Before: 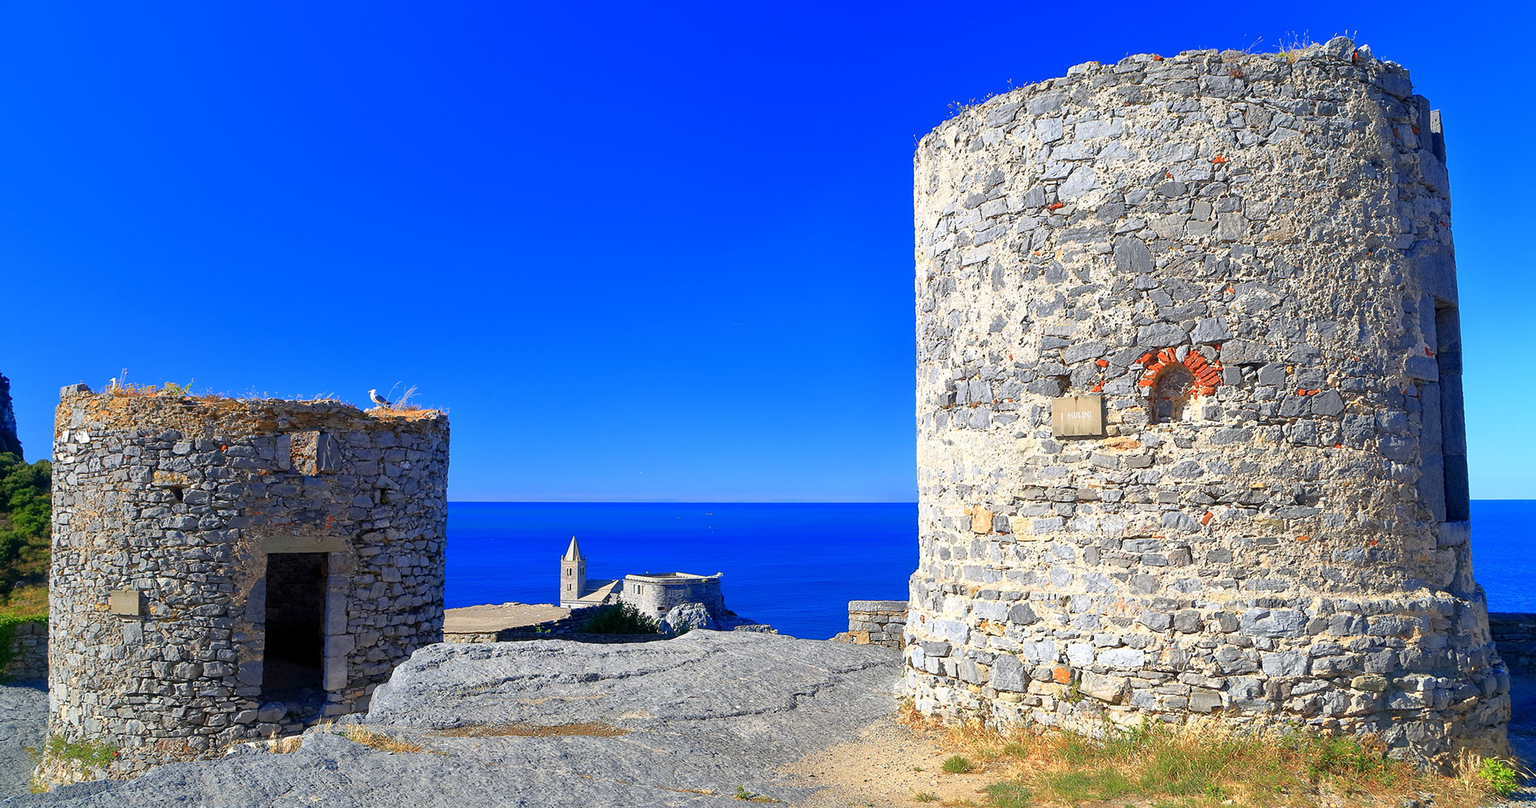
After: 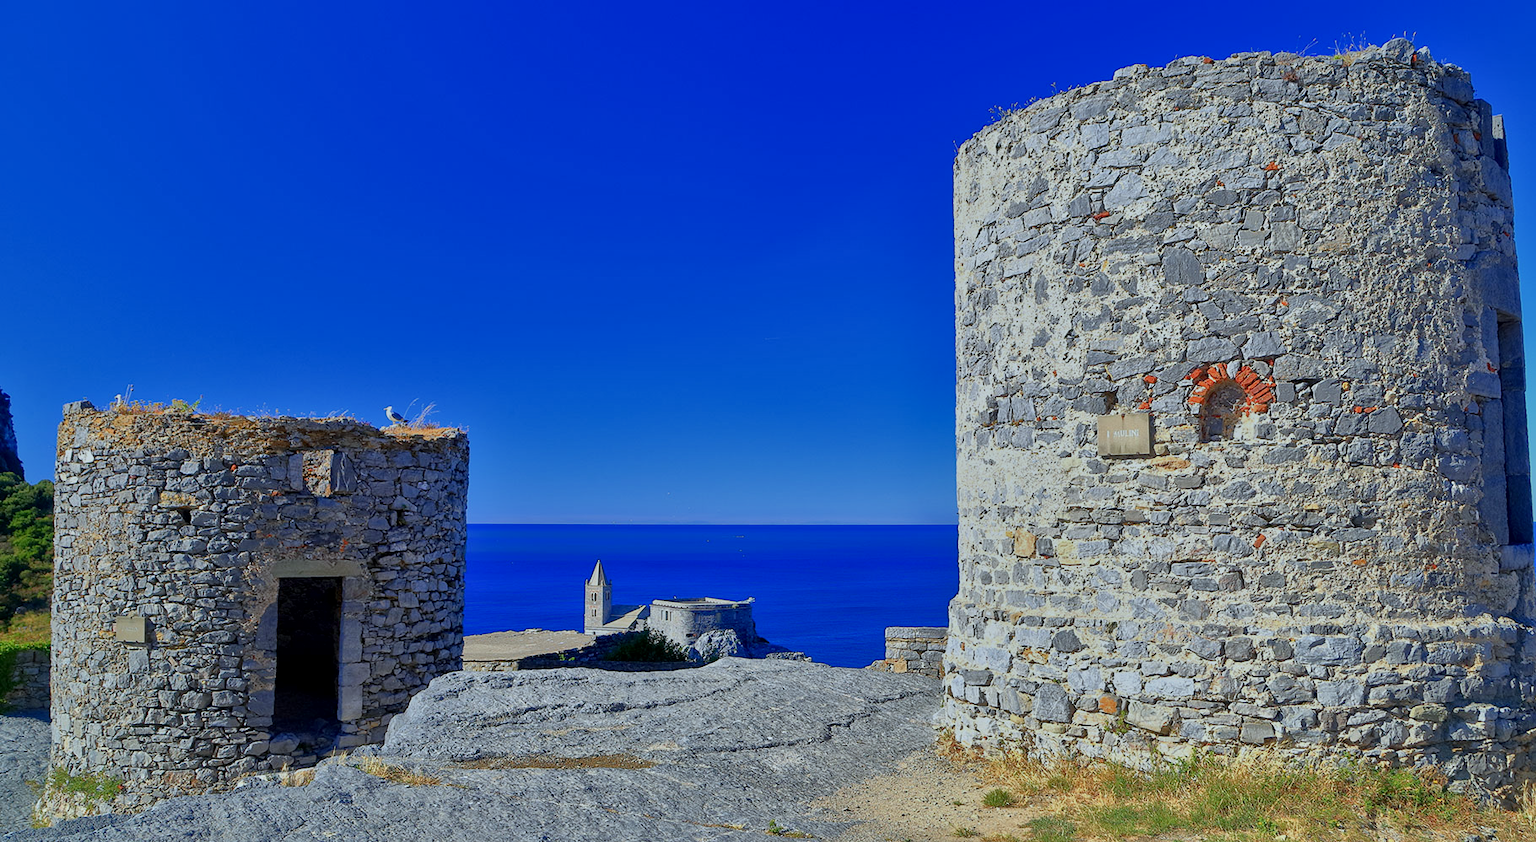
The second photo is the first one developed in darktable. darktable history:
local contrast: mode bilateral grid, contrast 20, coarseness 50, detail 132%, midtone range 0.2
crop: right 4.126%, bottom 0.031%
white balance: red 0.925, blue 1.046
tone equalizer: -8 EV -0.002 EV, -7 EV 0.005 EV, -6 EV -0.008 EV, -5 EV 0.007 EV, -4 EV -0.042 EV, -3 EV -0.233 EV, -2 EV -0.662 EV, -1 EV -0.983 EV, +0 EV -0.969 EV, smoothing diameter 2%, edges refinement/feathering 20, mask exposure compensation -1.57 EV, filter diffusion 5
